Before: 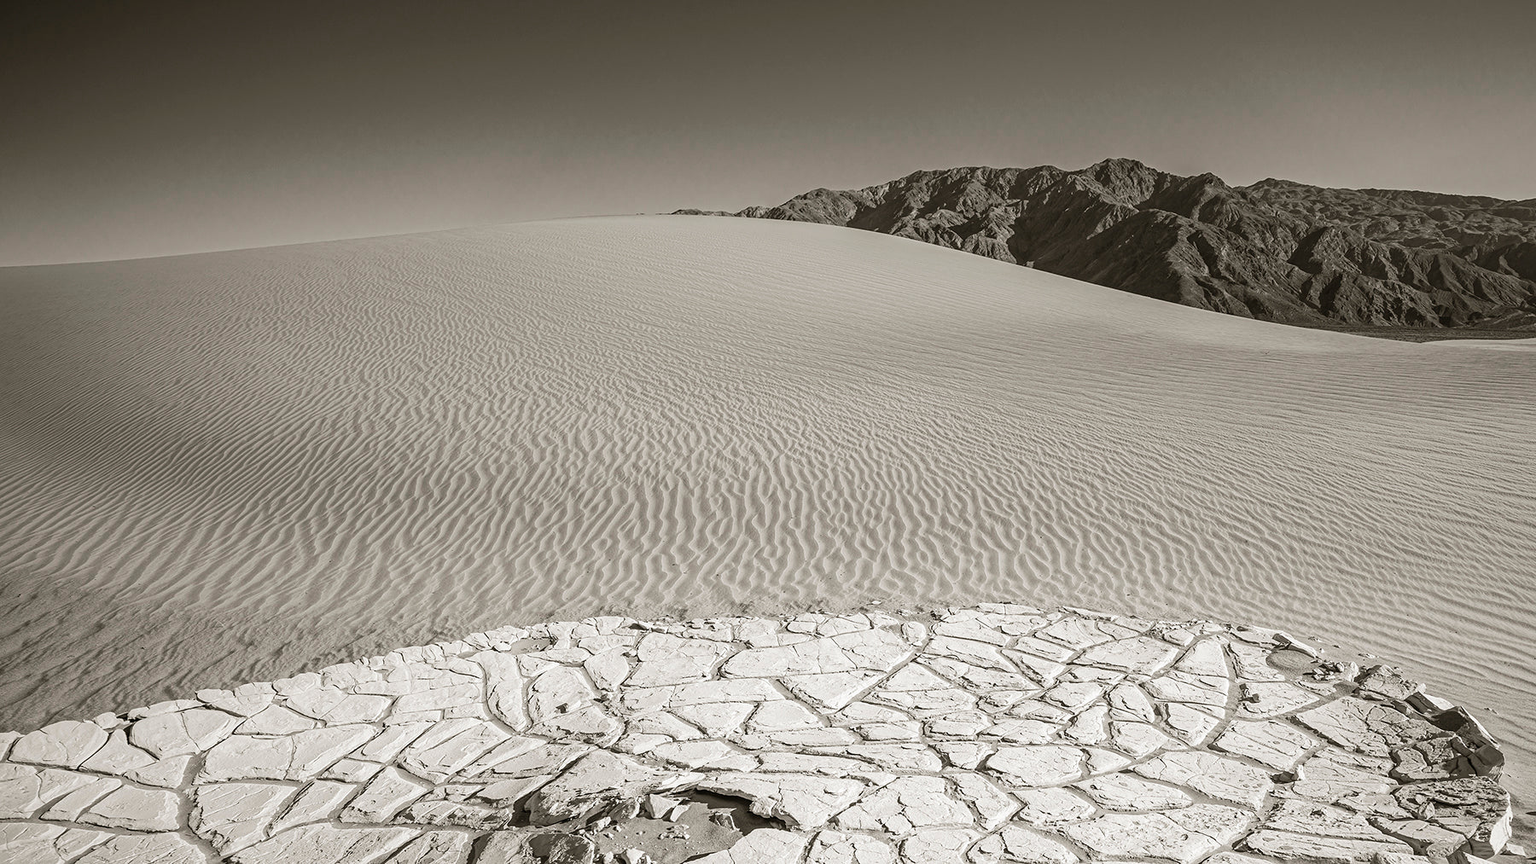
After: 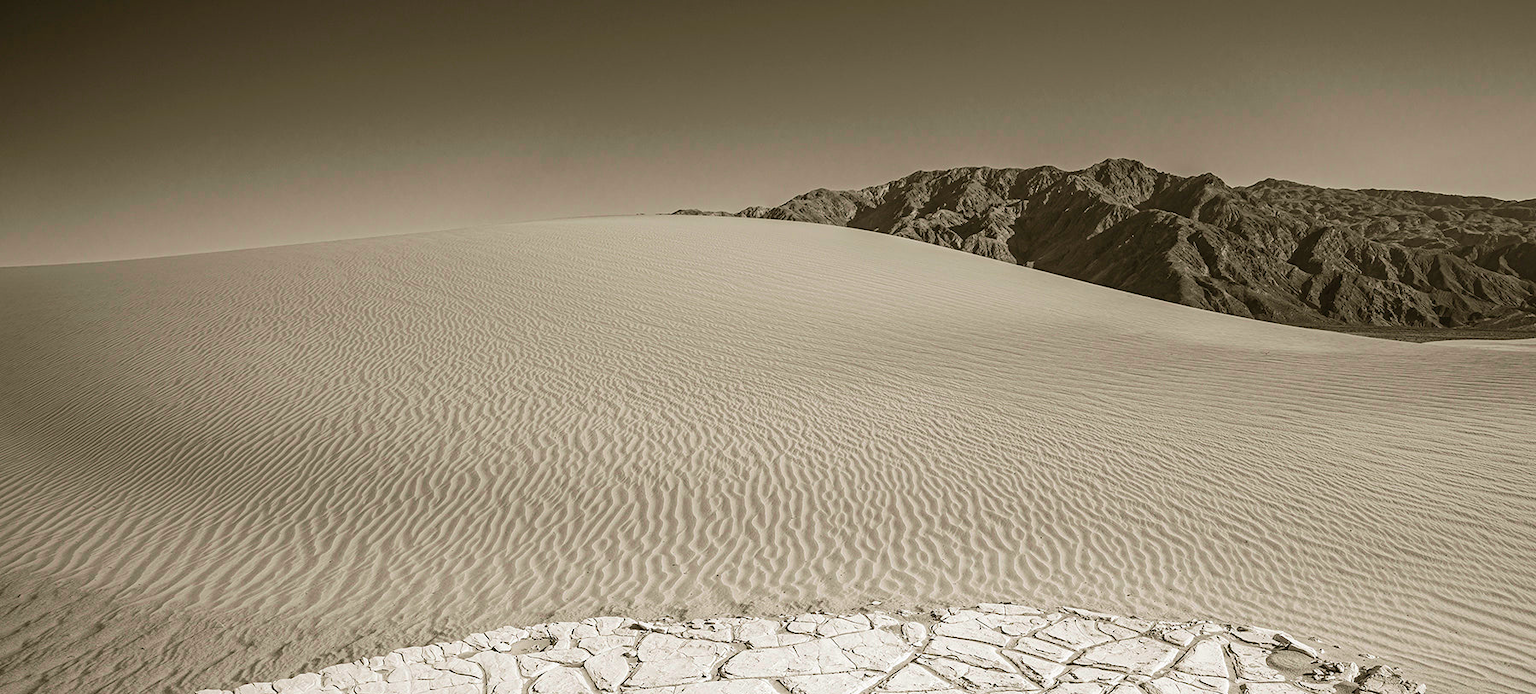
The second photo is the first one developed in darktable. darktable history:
crop: bottom 19.644%
velvia: strength 75%
